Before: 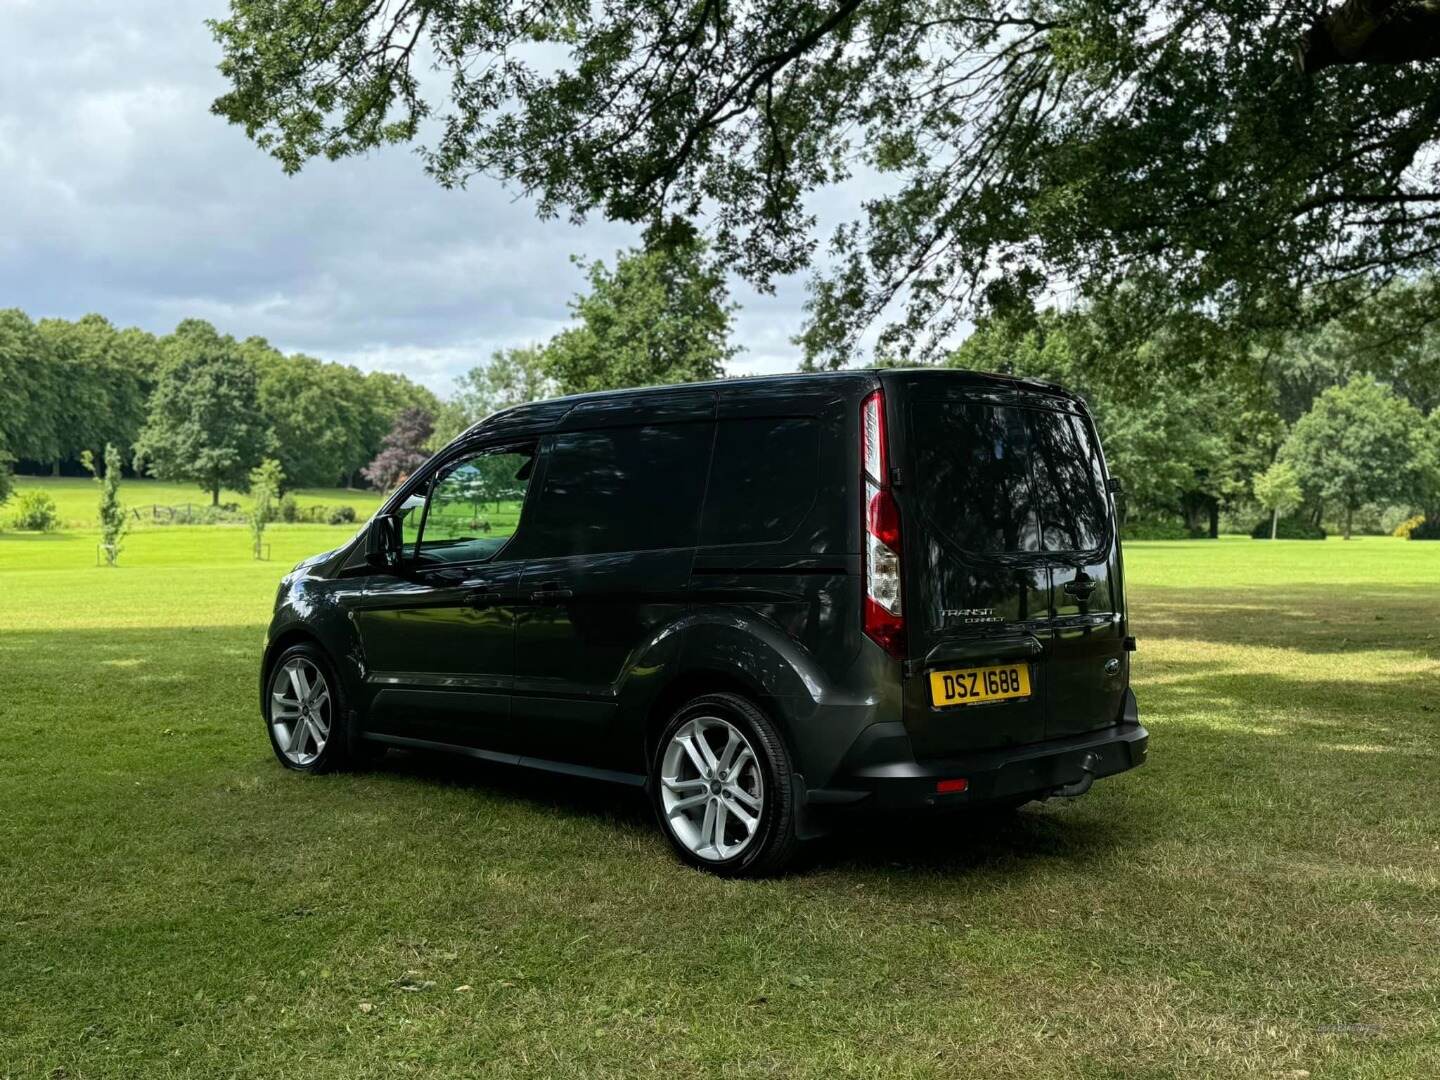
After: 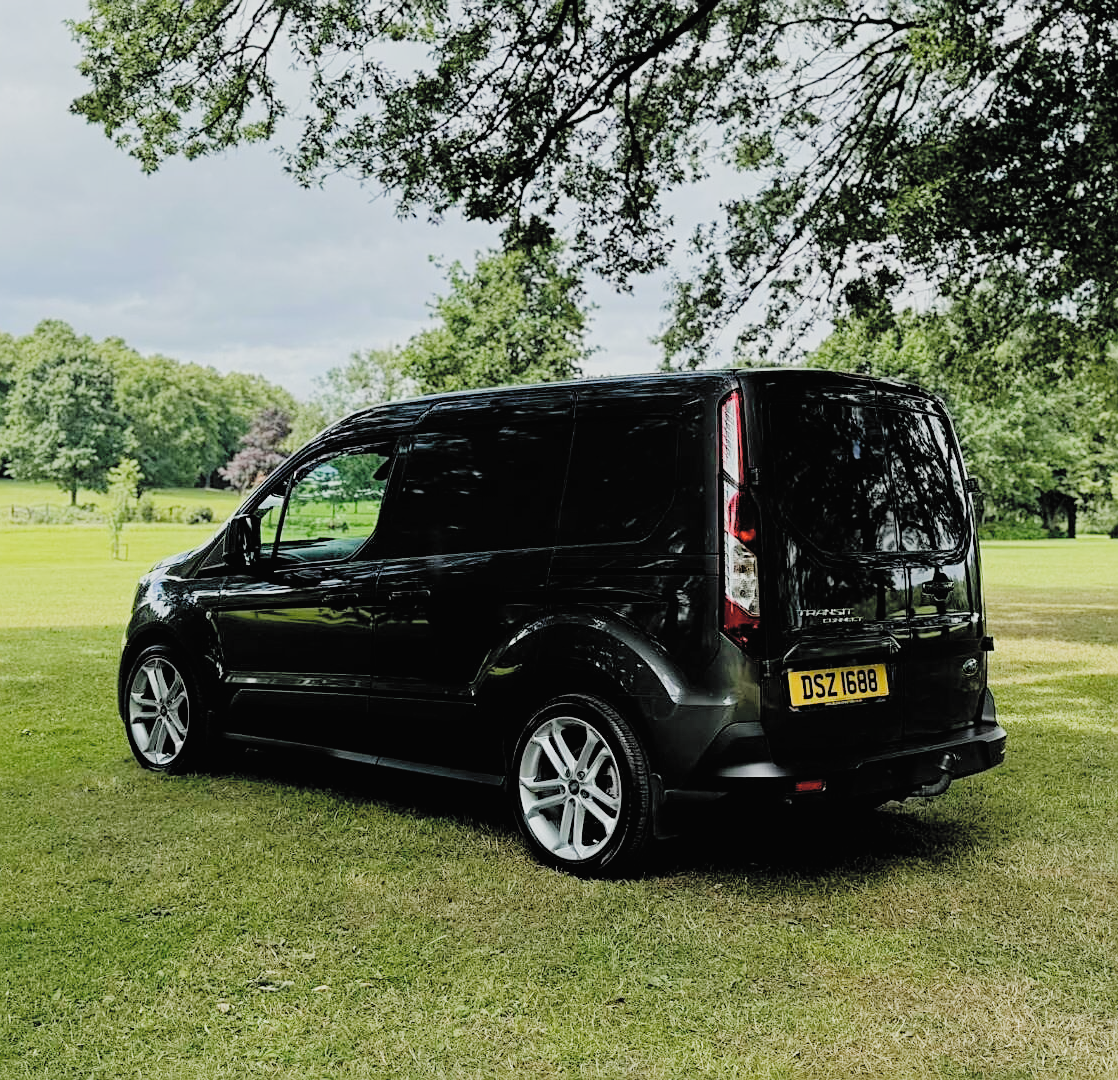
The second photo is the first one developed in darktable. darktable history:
crop: left 9.865%, right 12.448%
contrast brightness saturation: brightness 0.284
sharpen: on, module defaults
tone equalizer: edges refinement/feathering 500, mask exposure compensation -1.57 EV, preserve details no
filmic rgb: black relative exposure -6.17 EV, white relative exposure 6.98 EV, hardness 2.25, add noise in highlights 0.002, preserve chrominance no, color science v3 (2019), use custom middle-gray values true, contrast in highlights soft
